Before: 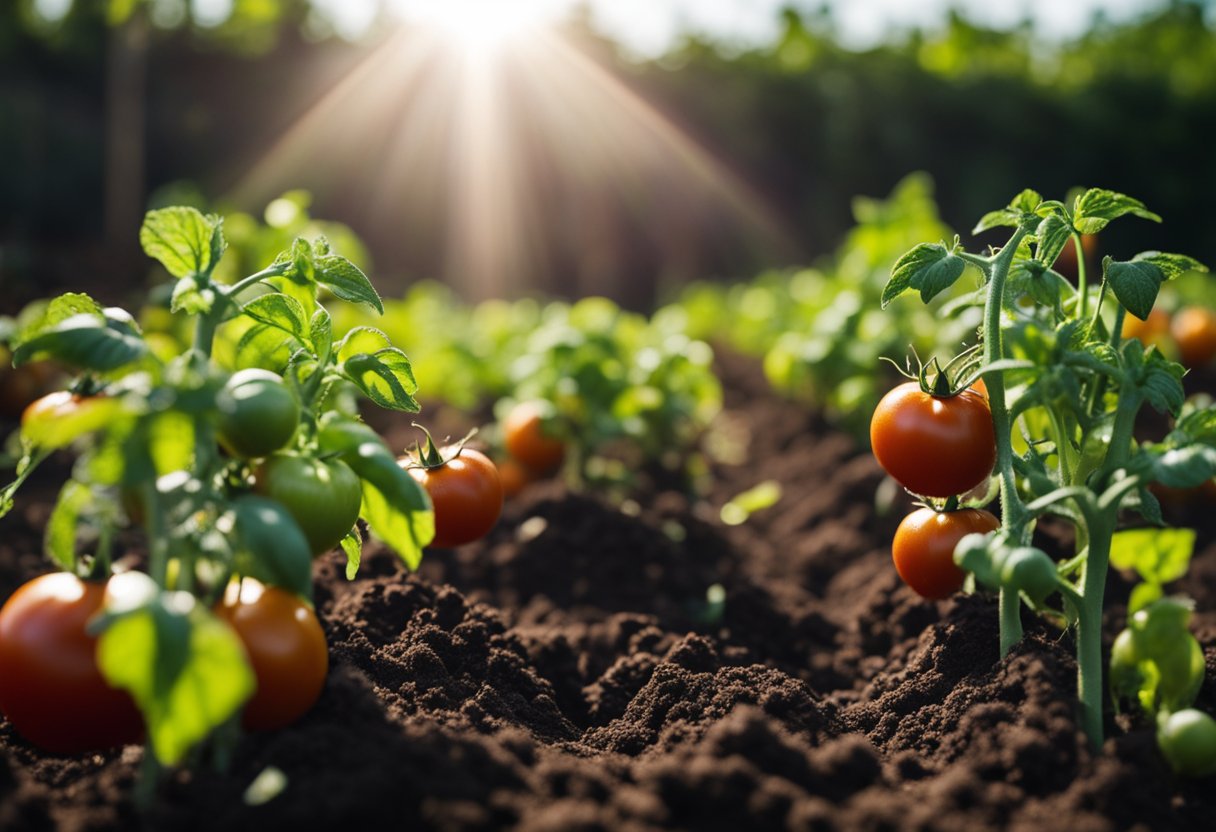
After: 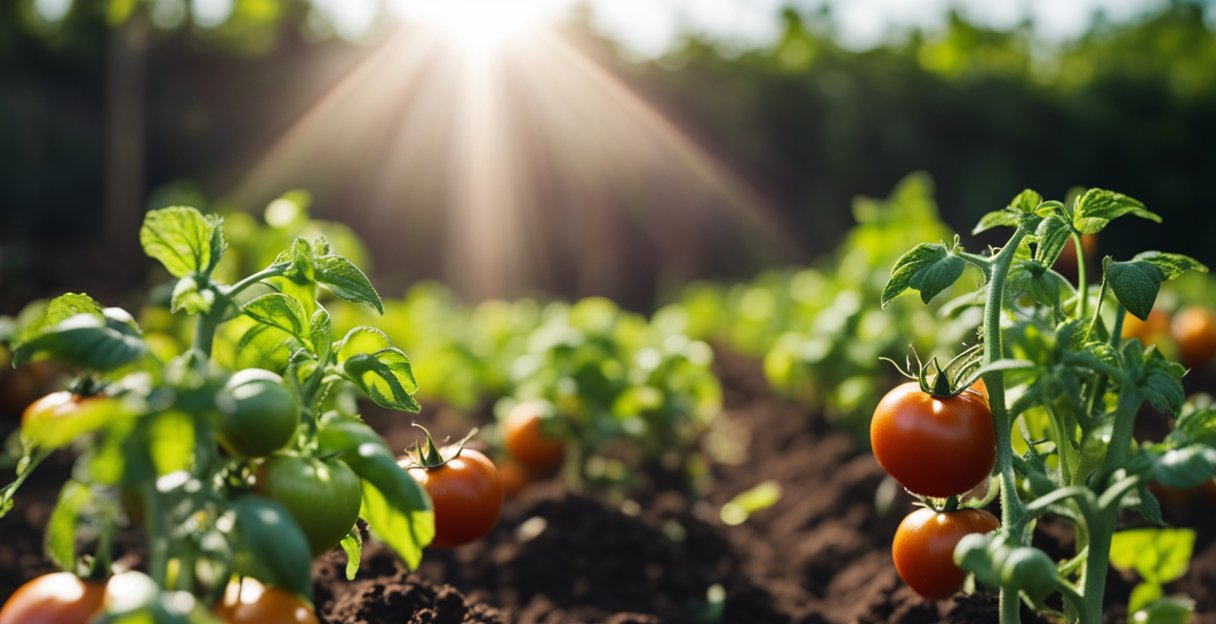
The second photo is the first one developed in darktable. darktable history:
crop: bottom 24.984%
